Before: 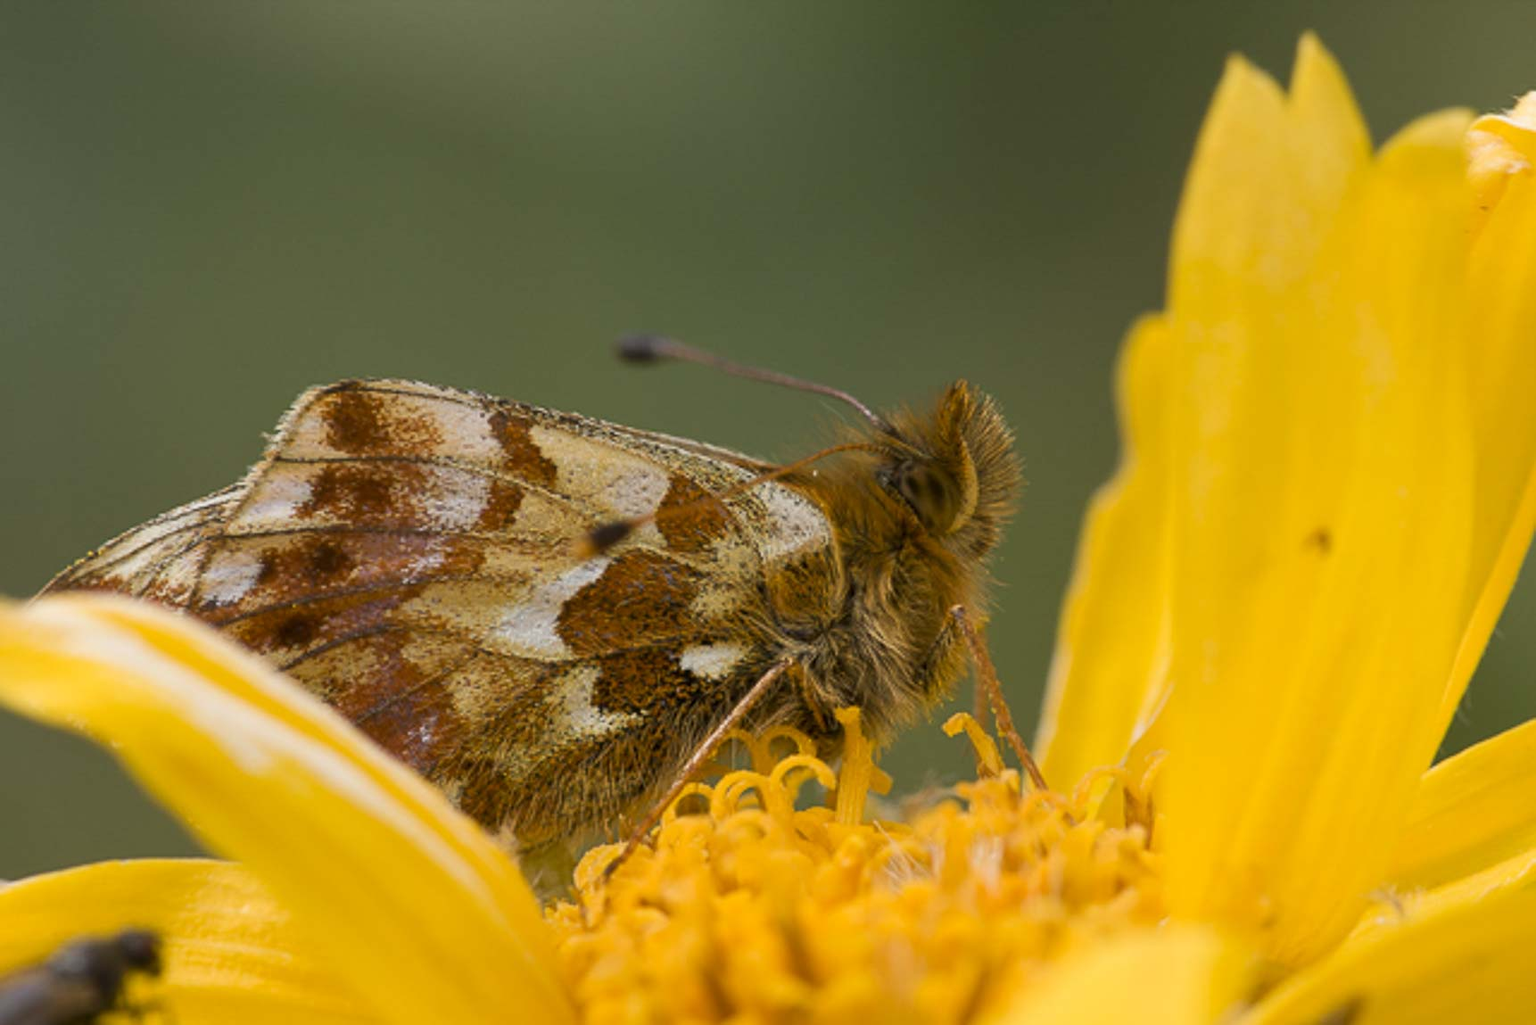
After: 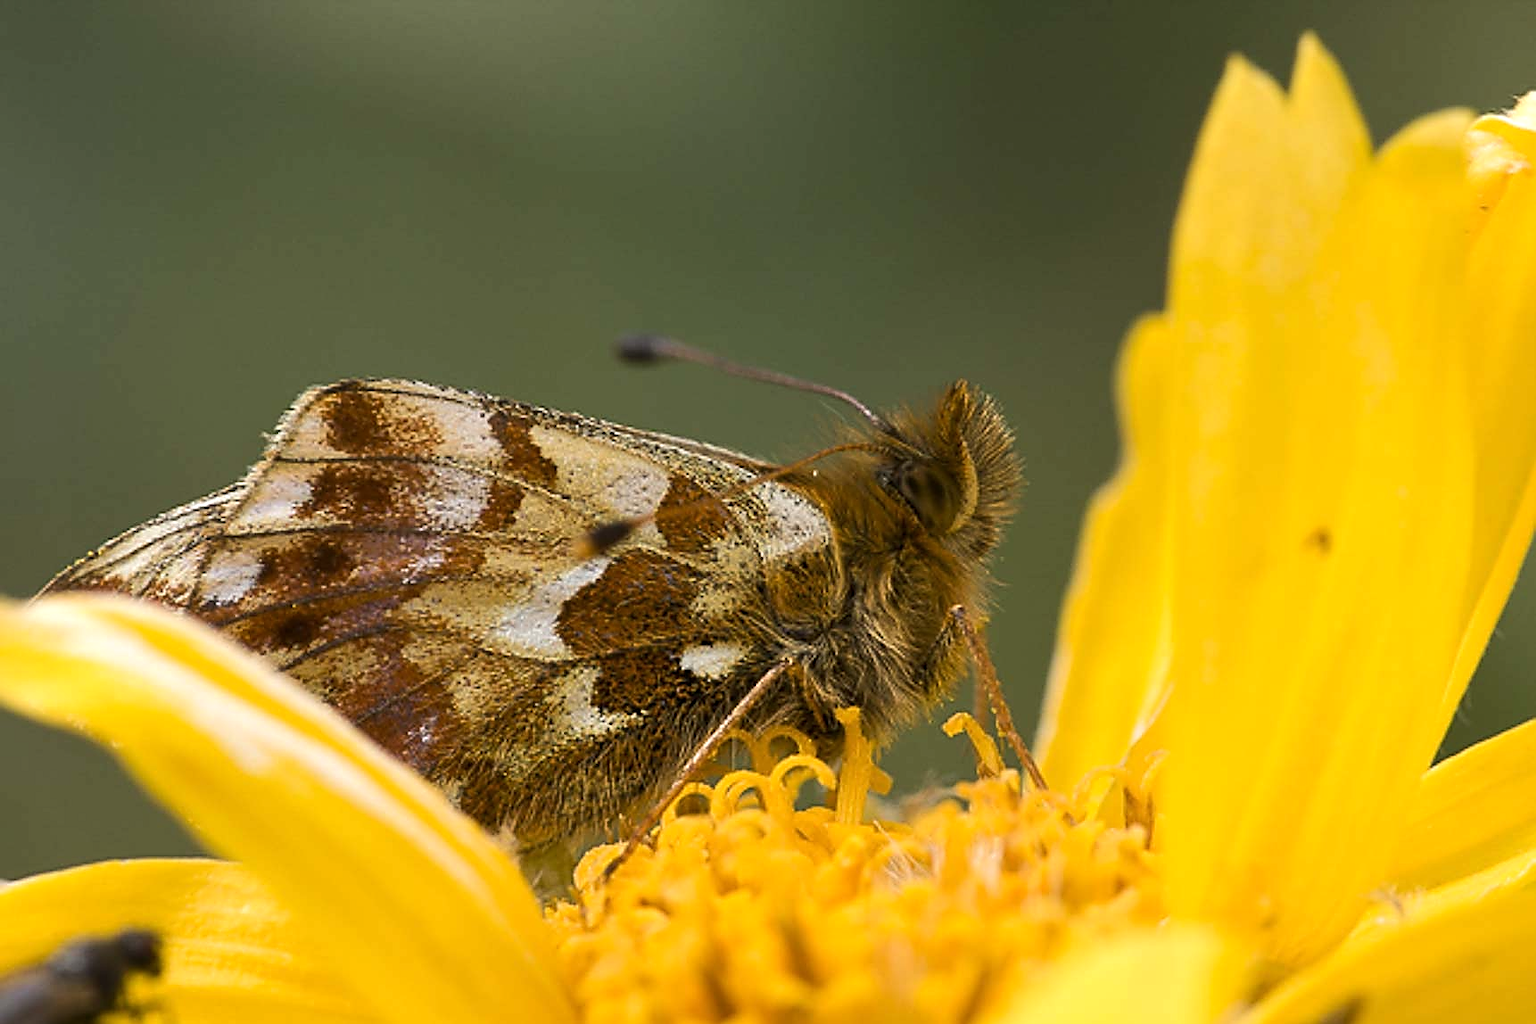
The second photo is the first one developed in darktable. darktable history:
tone equalizer: -8 EV -0.417 EV, -7 EV -0.389 EV, -6 EV -0.333 EV, -5 EV -0.222 EV, -3 EV 0.222 EV, -2 EV 0.333 EV, -1 EV 0.389 EV, +0 EV 0.417 EV, edges refinement/feathering 500, mask exposure compensation -1.57 EV, preserve details no
sharpen: radius 1.4, amount 1.25, threshold 0.7
